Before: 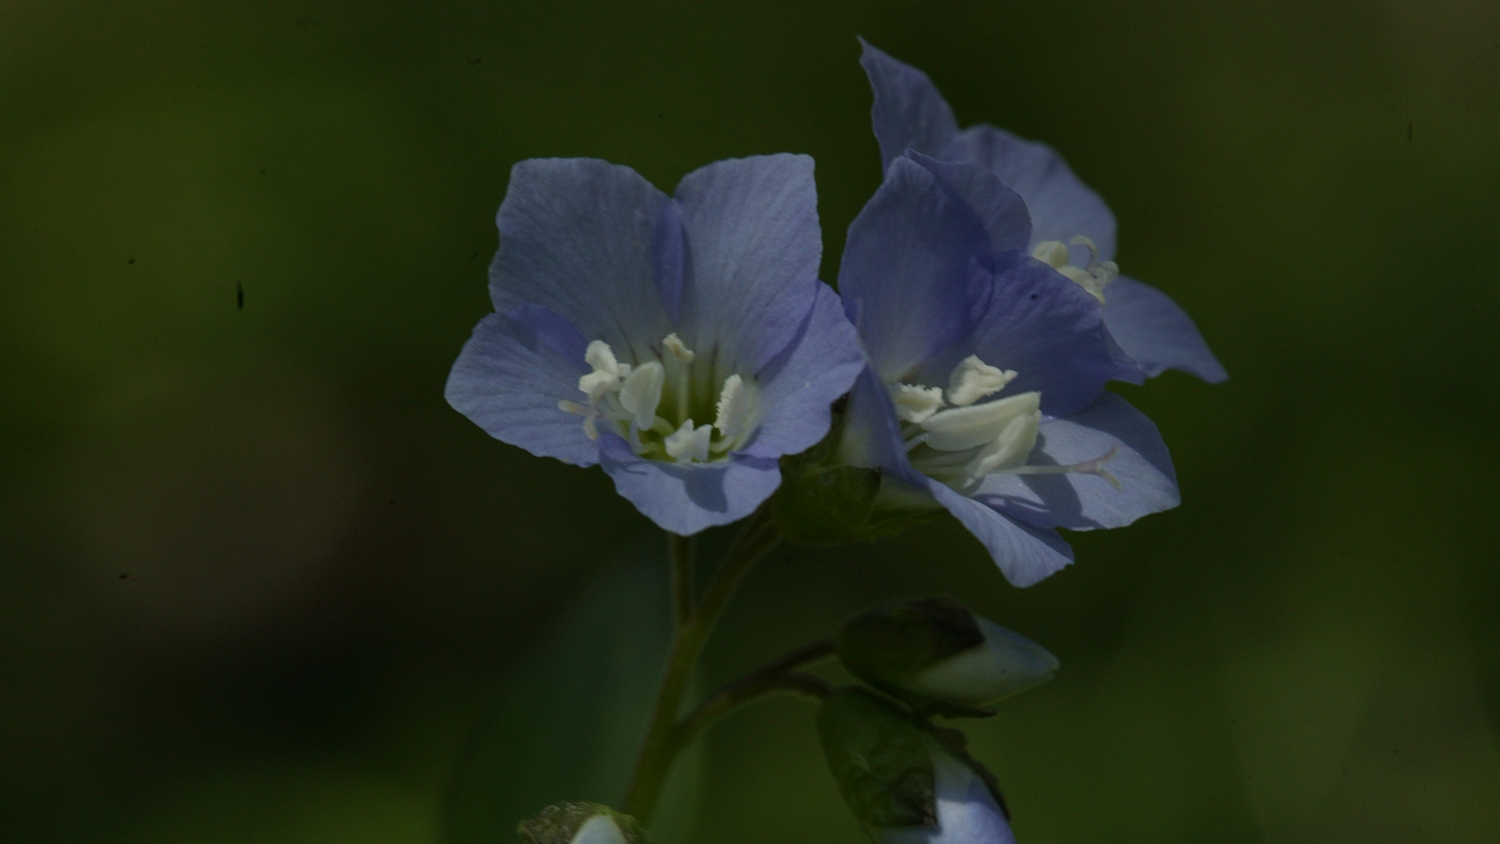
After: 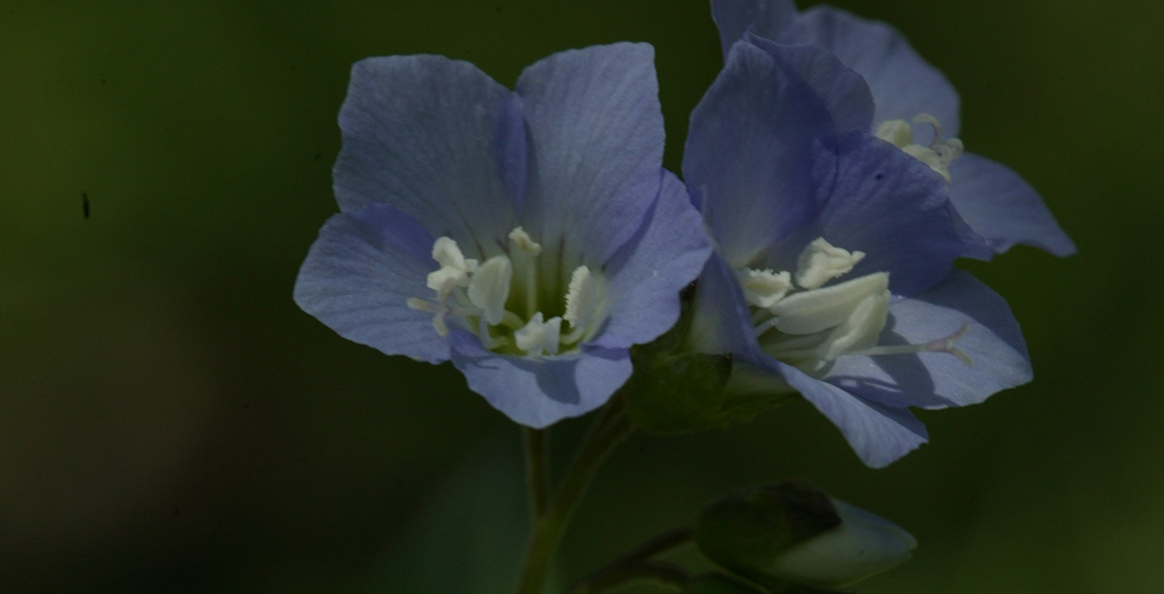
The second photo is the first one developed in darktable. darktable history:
rotate and perspective: rotation -2.12°, lens shift (vertical) 0.009, lens shift (horizontal) -0.008, automatic cropping original format, crop left 0.036, crop right 0.964, crop top 0.05, crop bottom 0.959
crop: left 7.856%, top 11.836%, right 10.12%, bottom 15.387%
